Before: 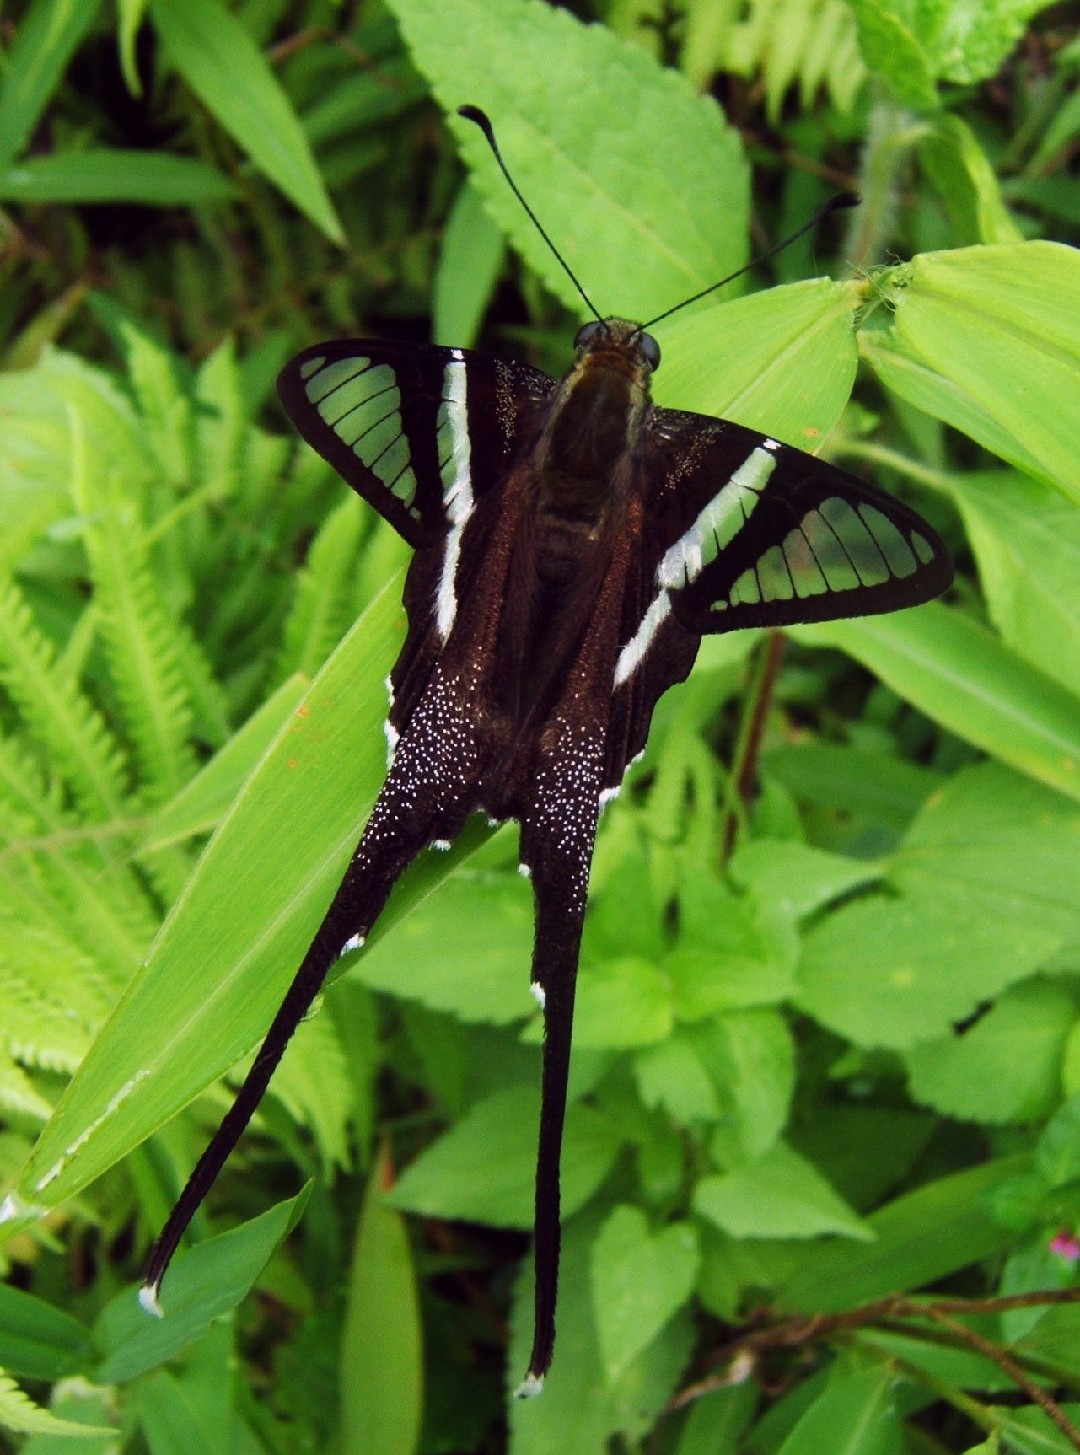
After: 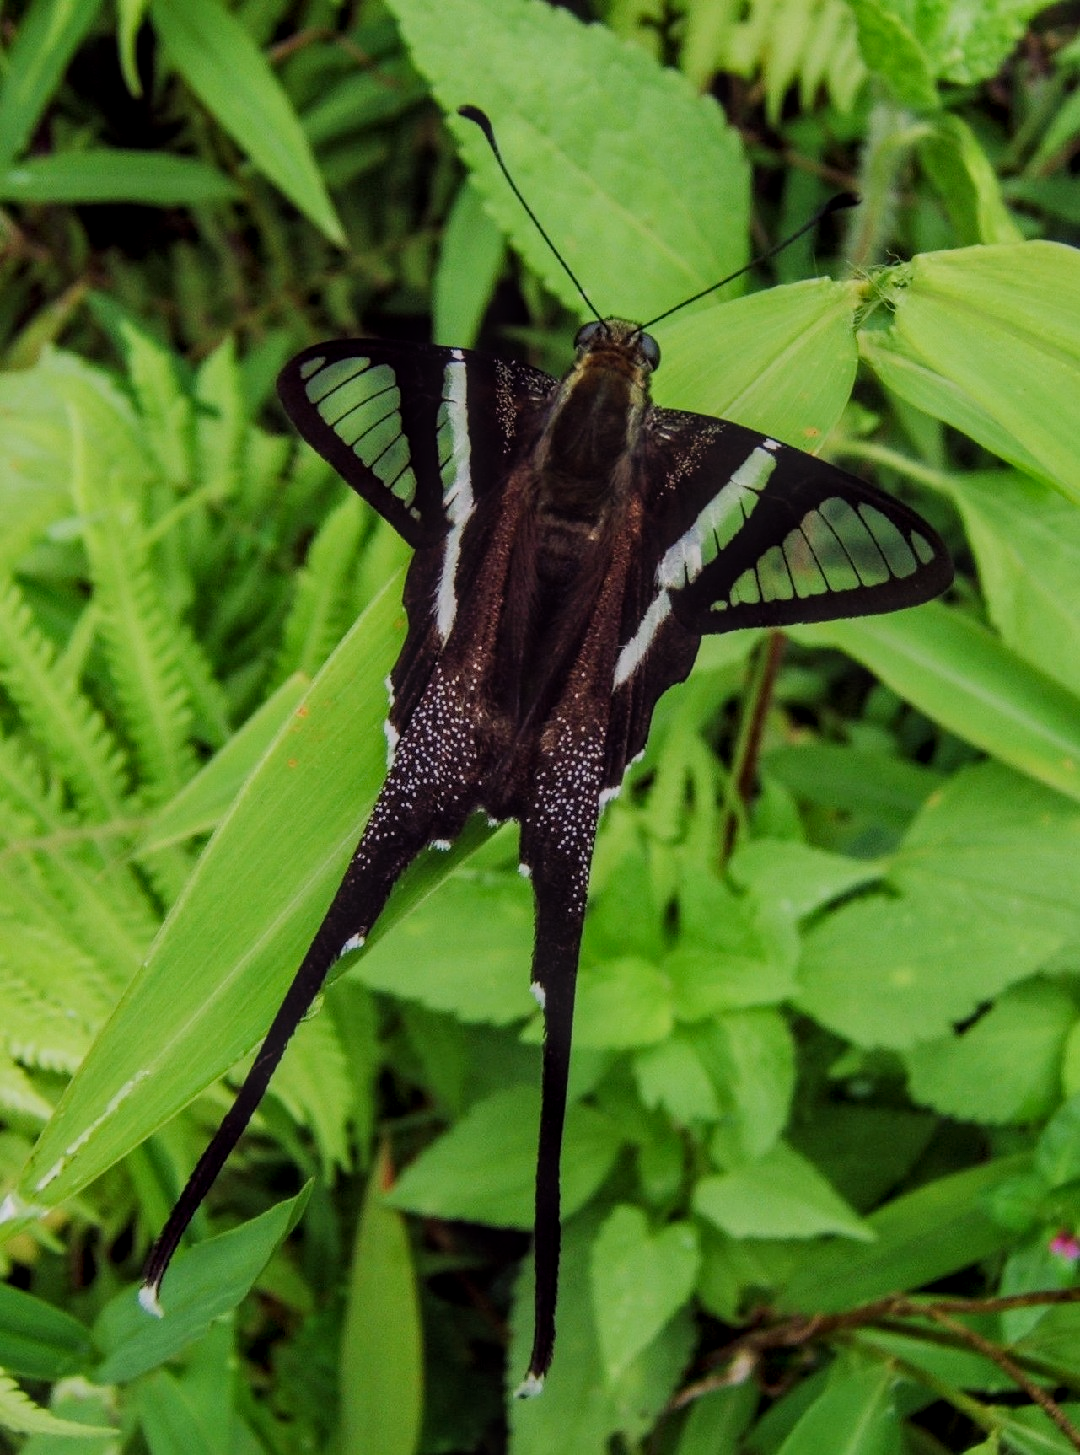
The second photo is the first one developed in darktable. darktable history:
local contrast: highlights 5%, shadows 4%, detail 133%
filmic rgb: black relative exposure -16 EV, white relative exposure 4.93 EV, threshold 3.03 EV, hardness 6.21, enable highlight reconstruction true
